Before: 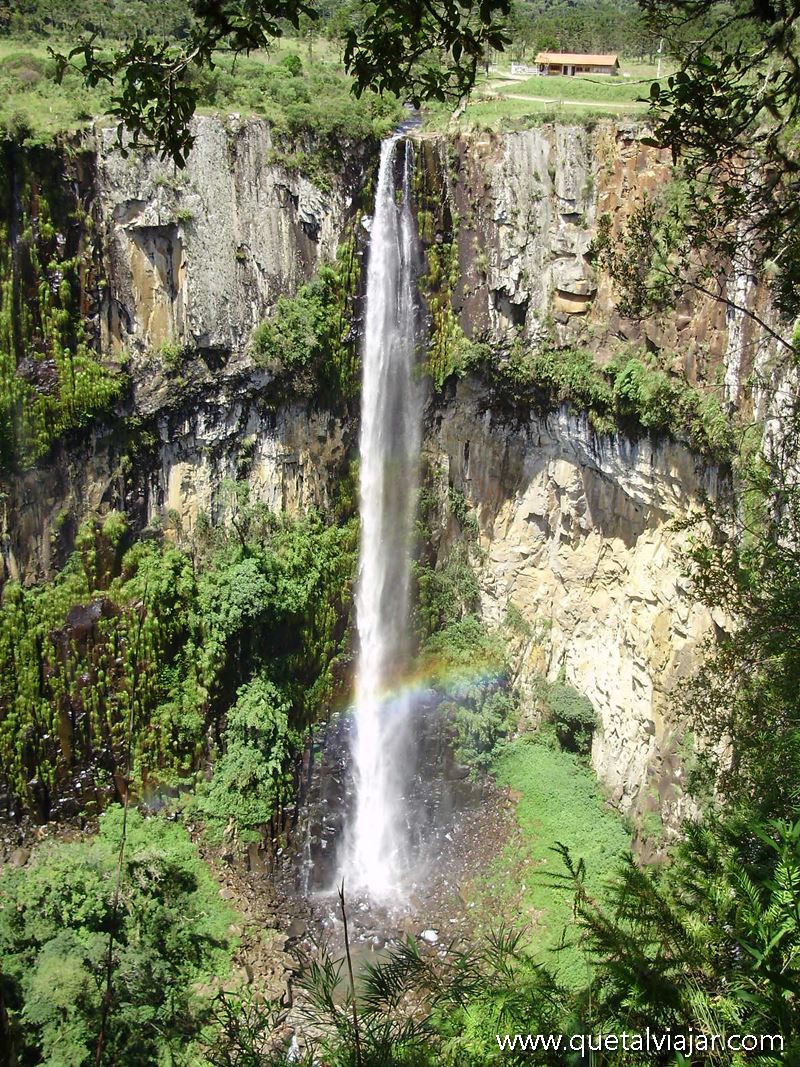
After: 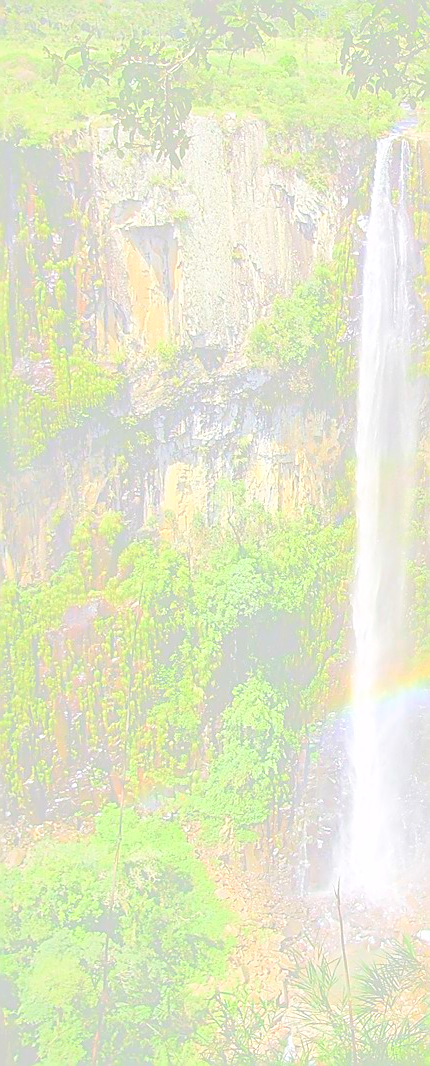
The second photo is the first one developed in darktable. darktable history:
bloom: size 85%, threshold 5%, strength 85%
sharpen: radius 1.4, amount 1.25, threshold 0.7
crop: left 0.587%, right 45.588%, bottom 0.086%
